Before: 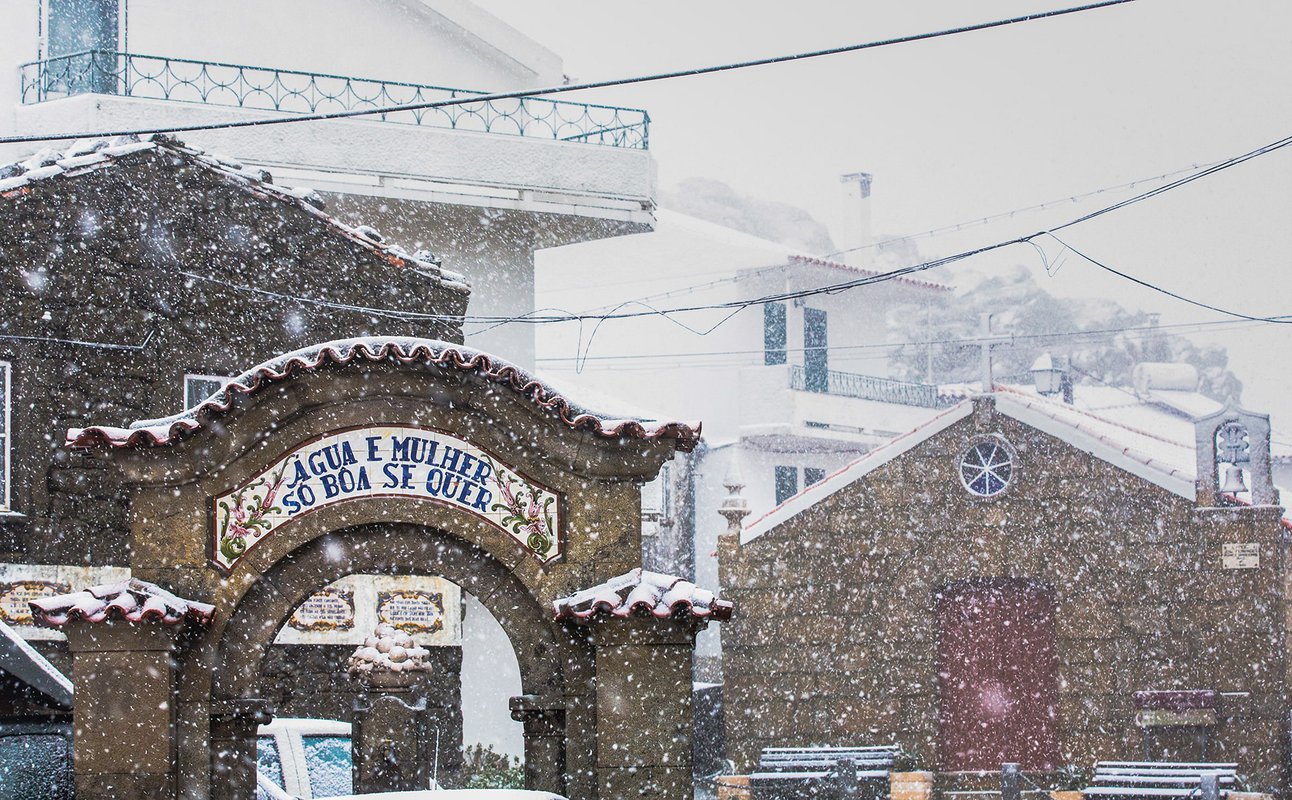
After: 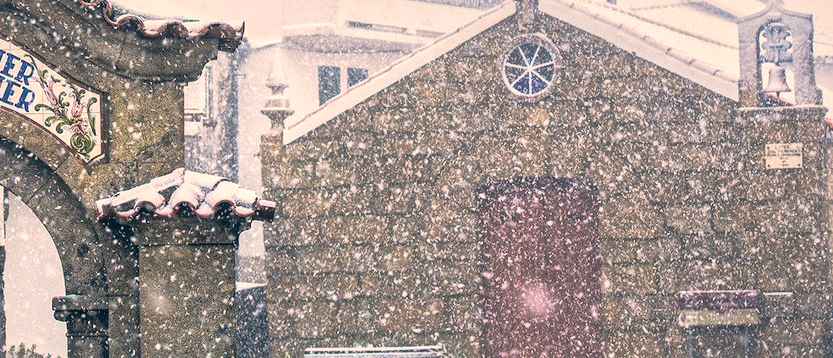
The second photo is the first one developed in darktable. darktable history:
contrast brightness saturation: contrast -0.1, saturation -0.1
color correction: highlights a* 10.32, highlights b* 14.66, shadows a* -9.59, shadows b* -15.02
crop and rotate: left 35.509%, top 50.238%, bottom 4.934%
global tonemap: drago (1, 100), detail 1
local contrast: mode bilateral grid, contrast 20, coarseness 50, detail 132%, midtone range 0.2
